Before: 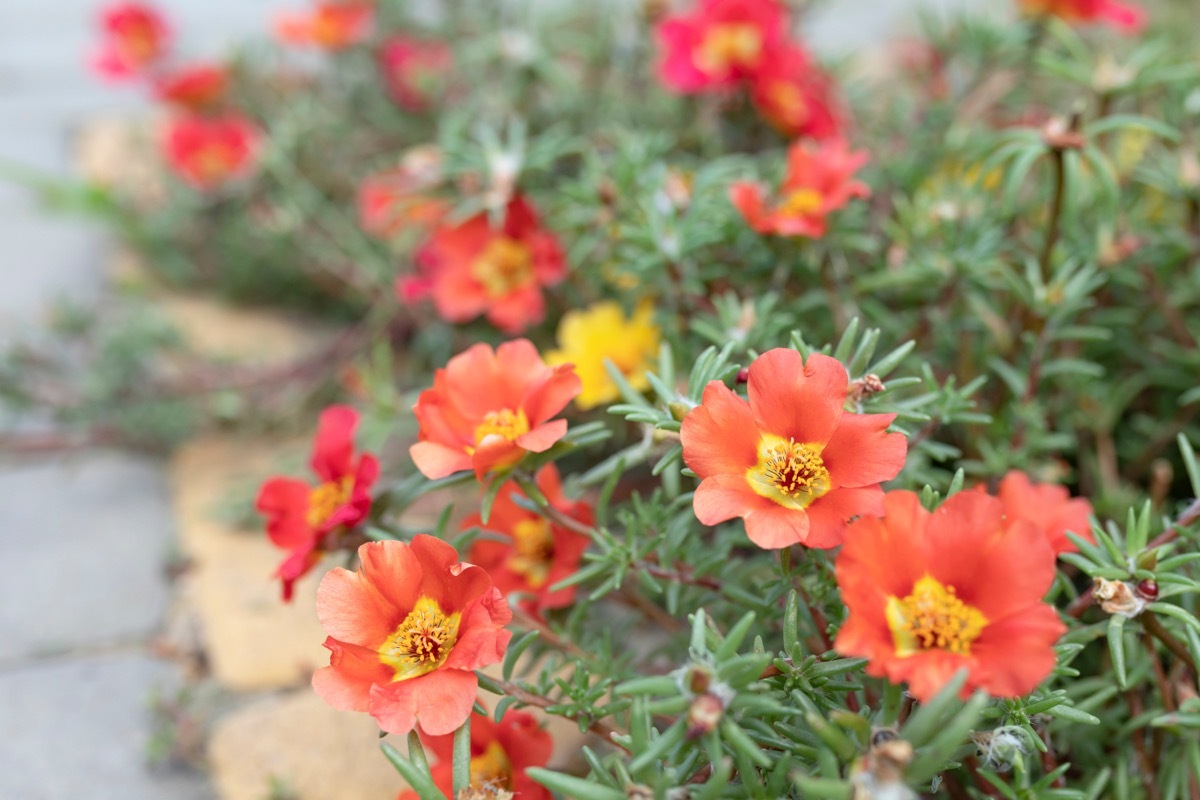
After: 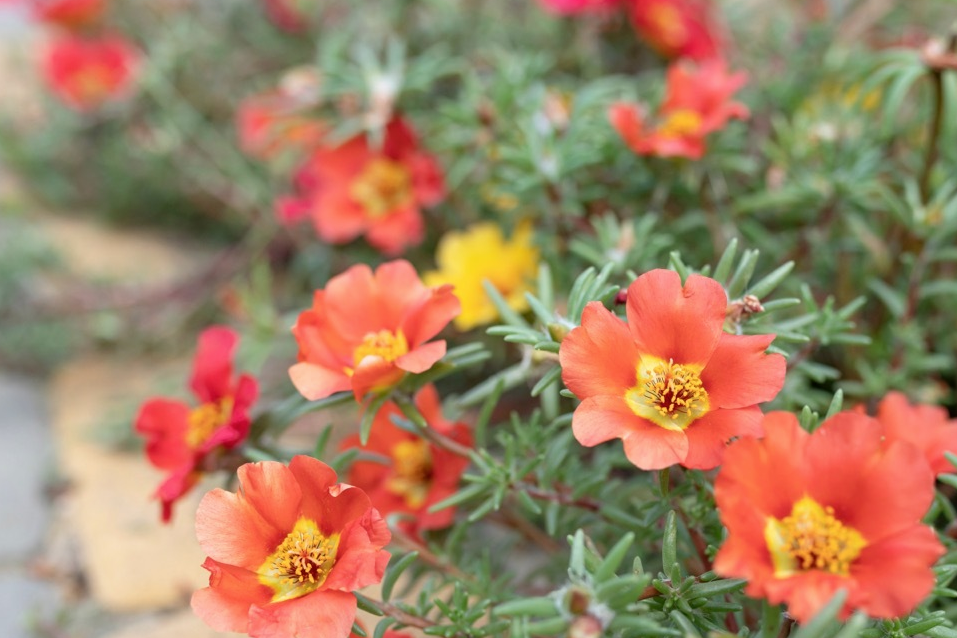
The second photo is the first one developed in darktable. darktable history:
color correction: highlights b* 0.032, saturation 0.98
crop and rotate: left 10.096%, top 10.037%, right 10.095%, bottom 10.15%
exposure: exposure -0.013 EV, compensate highlight preservation false
